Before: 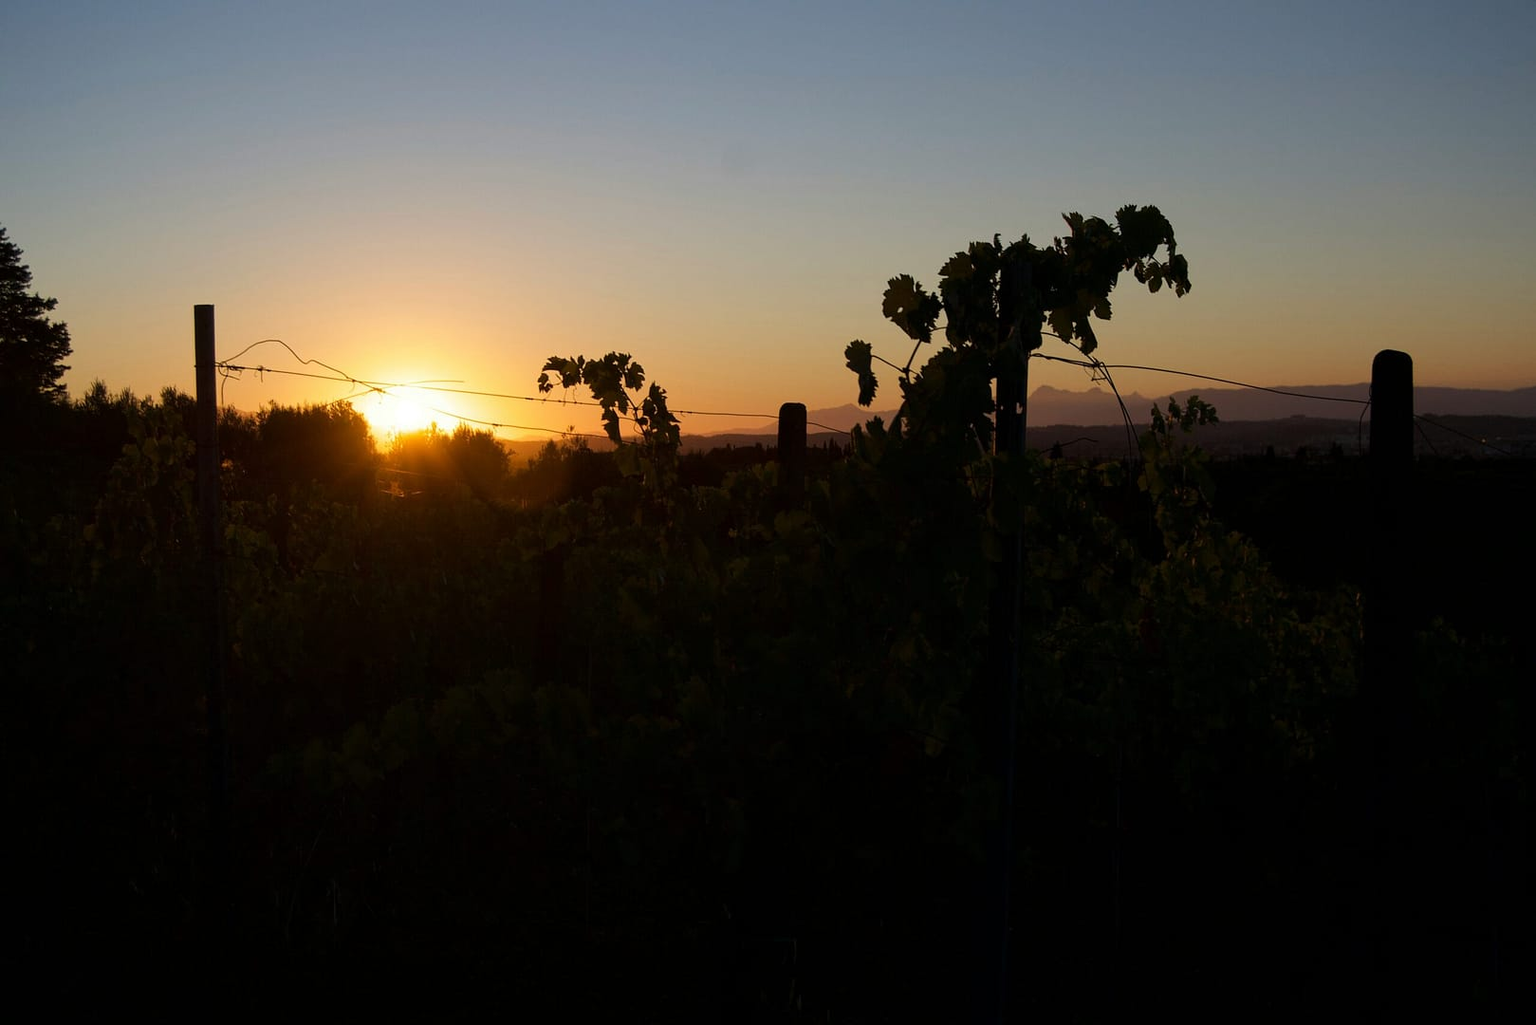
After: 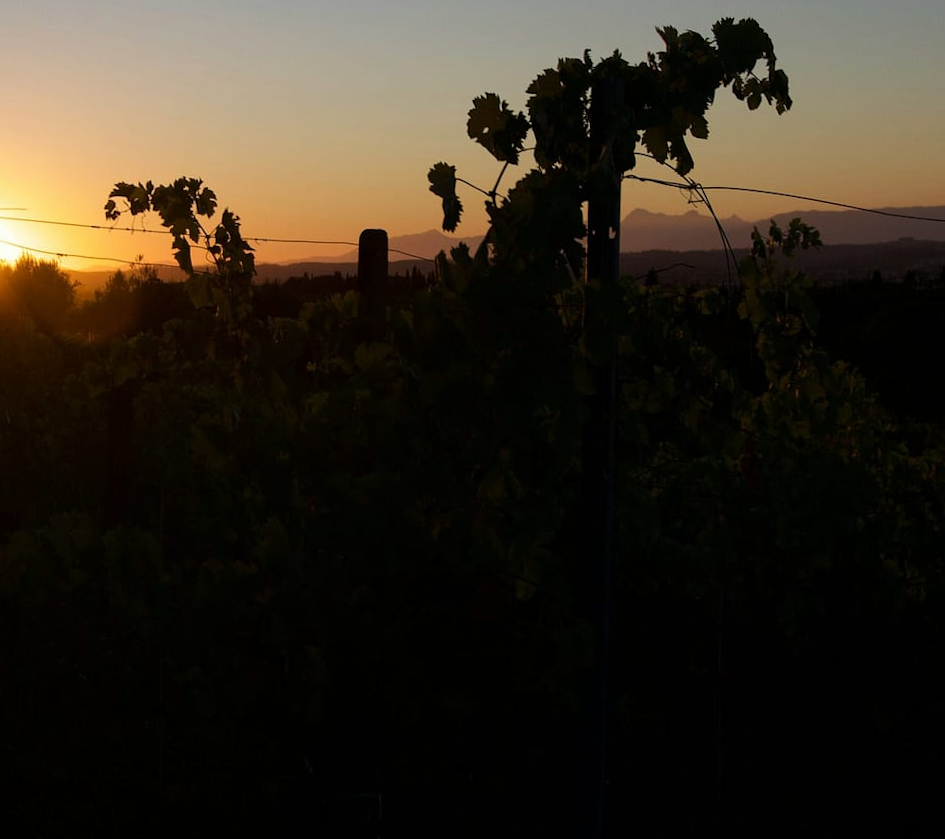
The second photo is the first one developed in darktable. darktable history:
crop and rotate: left 28.256%, top 17.734%, right 12.656%, bottom 3.573%
rotate and perspective: rotation -0.45°, automatic cropping original format, crop left 0.008, crop right 0.992, crop top 0.012, crop bottom 0.988
